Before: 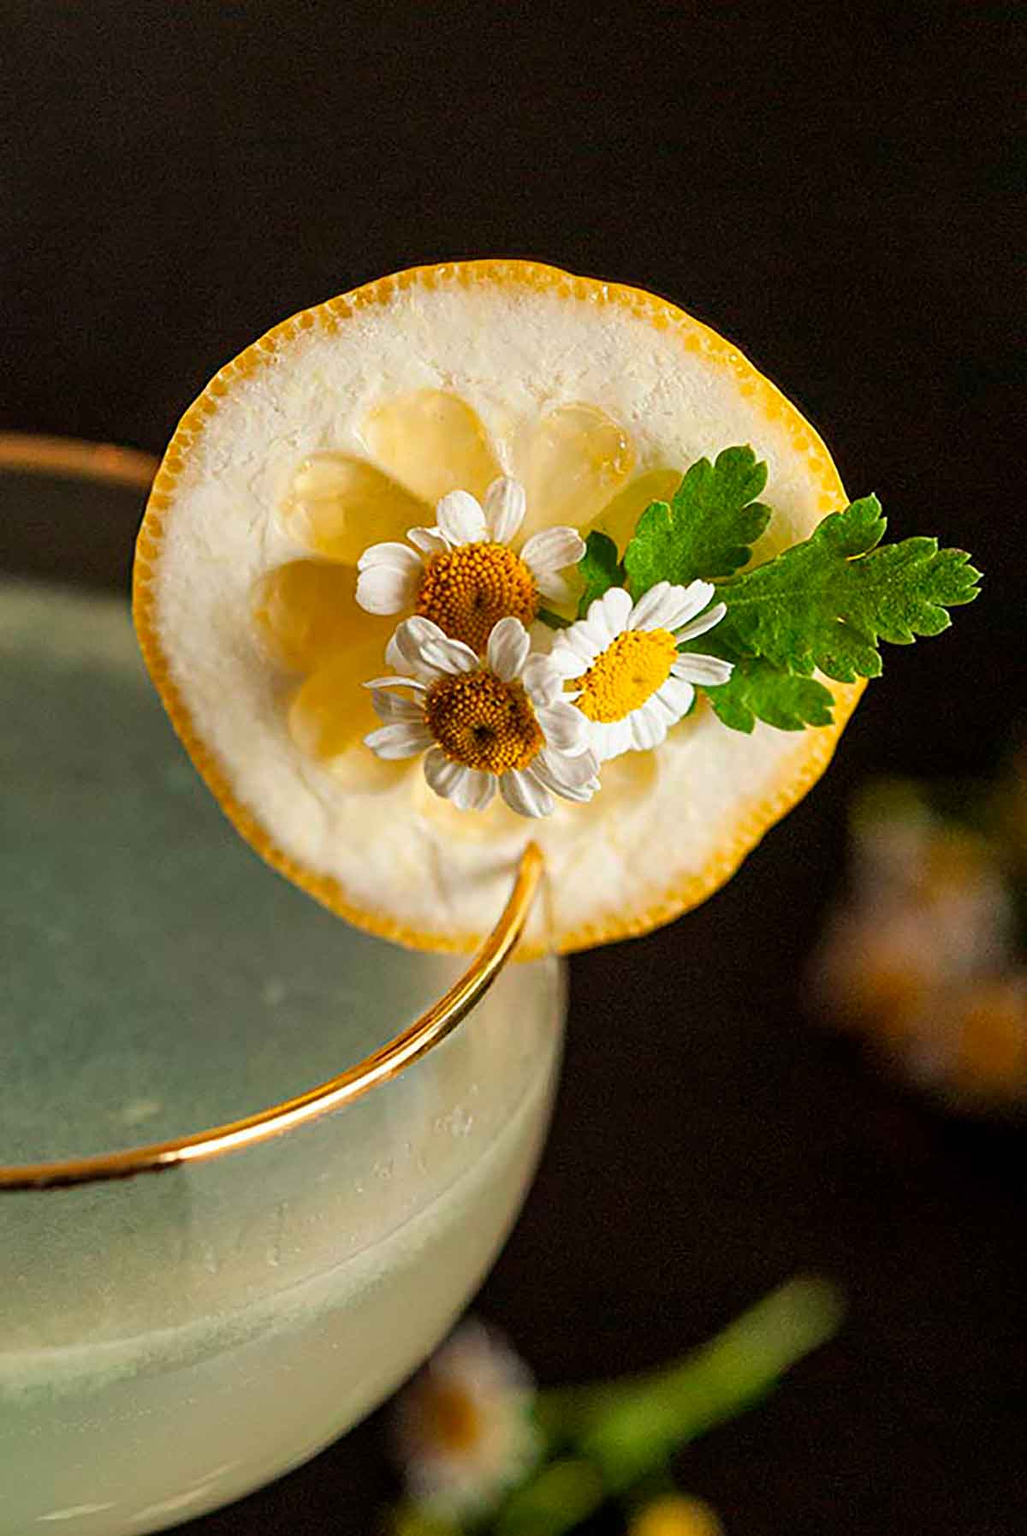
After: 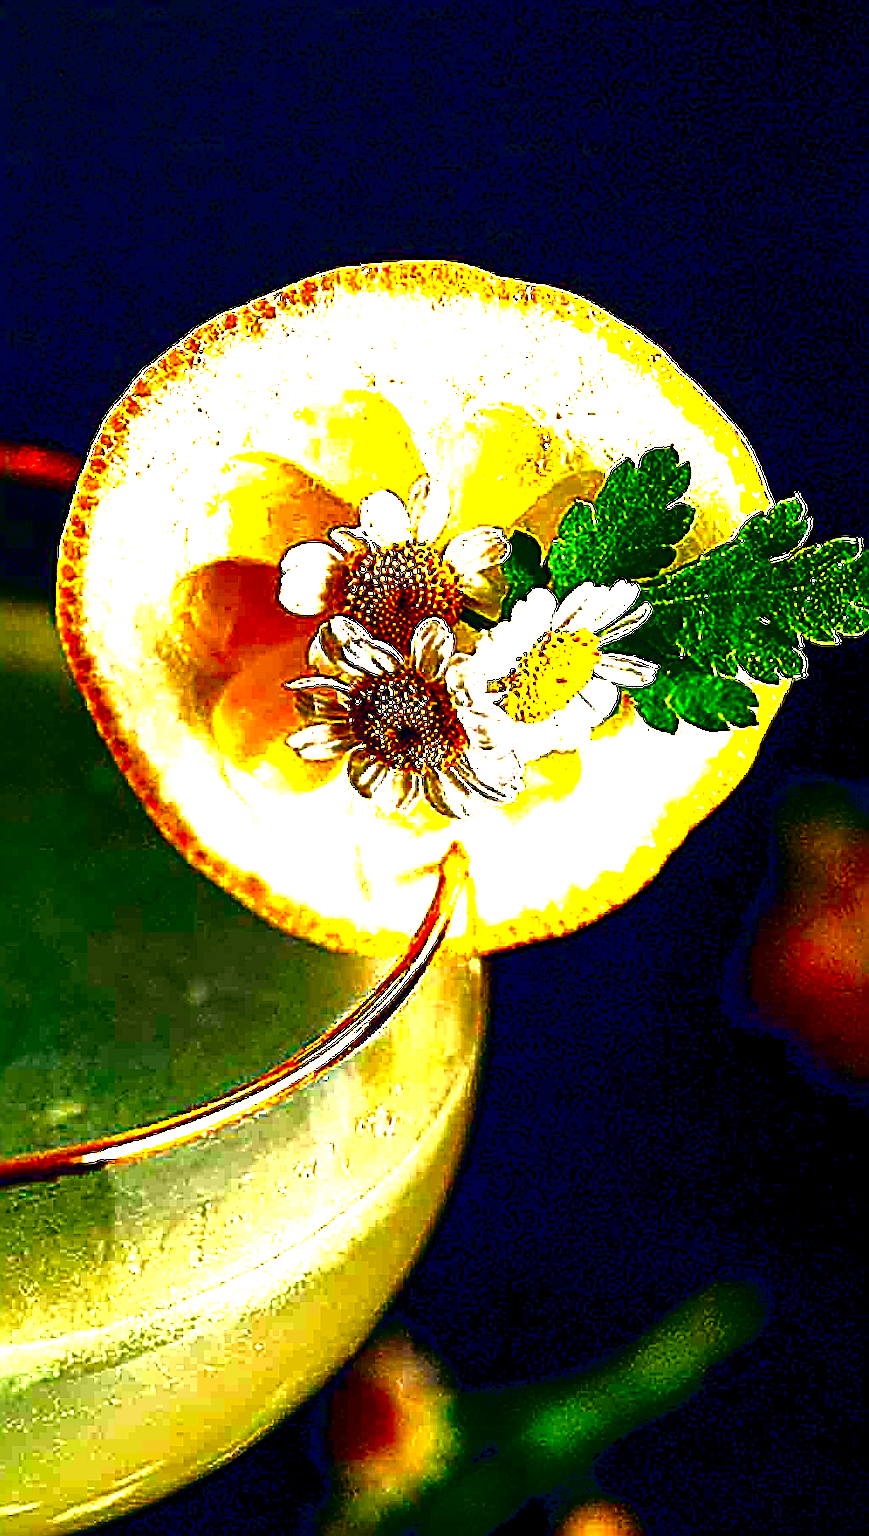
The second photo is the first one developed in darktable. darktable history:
crop: left 7.559%, right 7.847%
sharpen: radius 3.178, amount 1.736
local contrast: mode bilateral grid, contrast 100, coarseness 100, detail 165%, midtone range 0.2
tone equalizer: -8 EV -0.789 EV, -7 EV -0.667 EV, -6 EV -0.581 EV, -5 EV -0.418 EV, -3 EV 0.387 EV, -2 EV 0.6 EV, -1 EV 0.692 EV, +0 EV 0.744 EV, edges refinement/feathering 500, mask exposure compensation -1.57 EV, preserve details guided filter
color balance rgb: shadows lift › chroma 11.511%, shadows lift › hue 133.47°, global offset › luminance -0.308%, global offset › chroma 0.319%, global offset › hue 259.15°, perceptual saturation grading › global saturation 31.162%, global vibrance -16.7%, contrast -6.433%
contrast brightness saturation: brightness -0.986, saturation 0.996
exposure: black level correction 0, exposure 1 EV, compensate highlight preservation false
